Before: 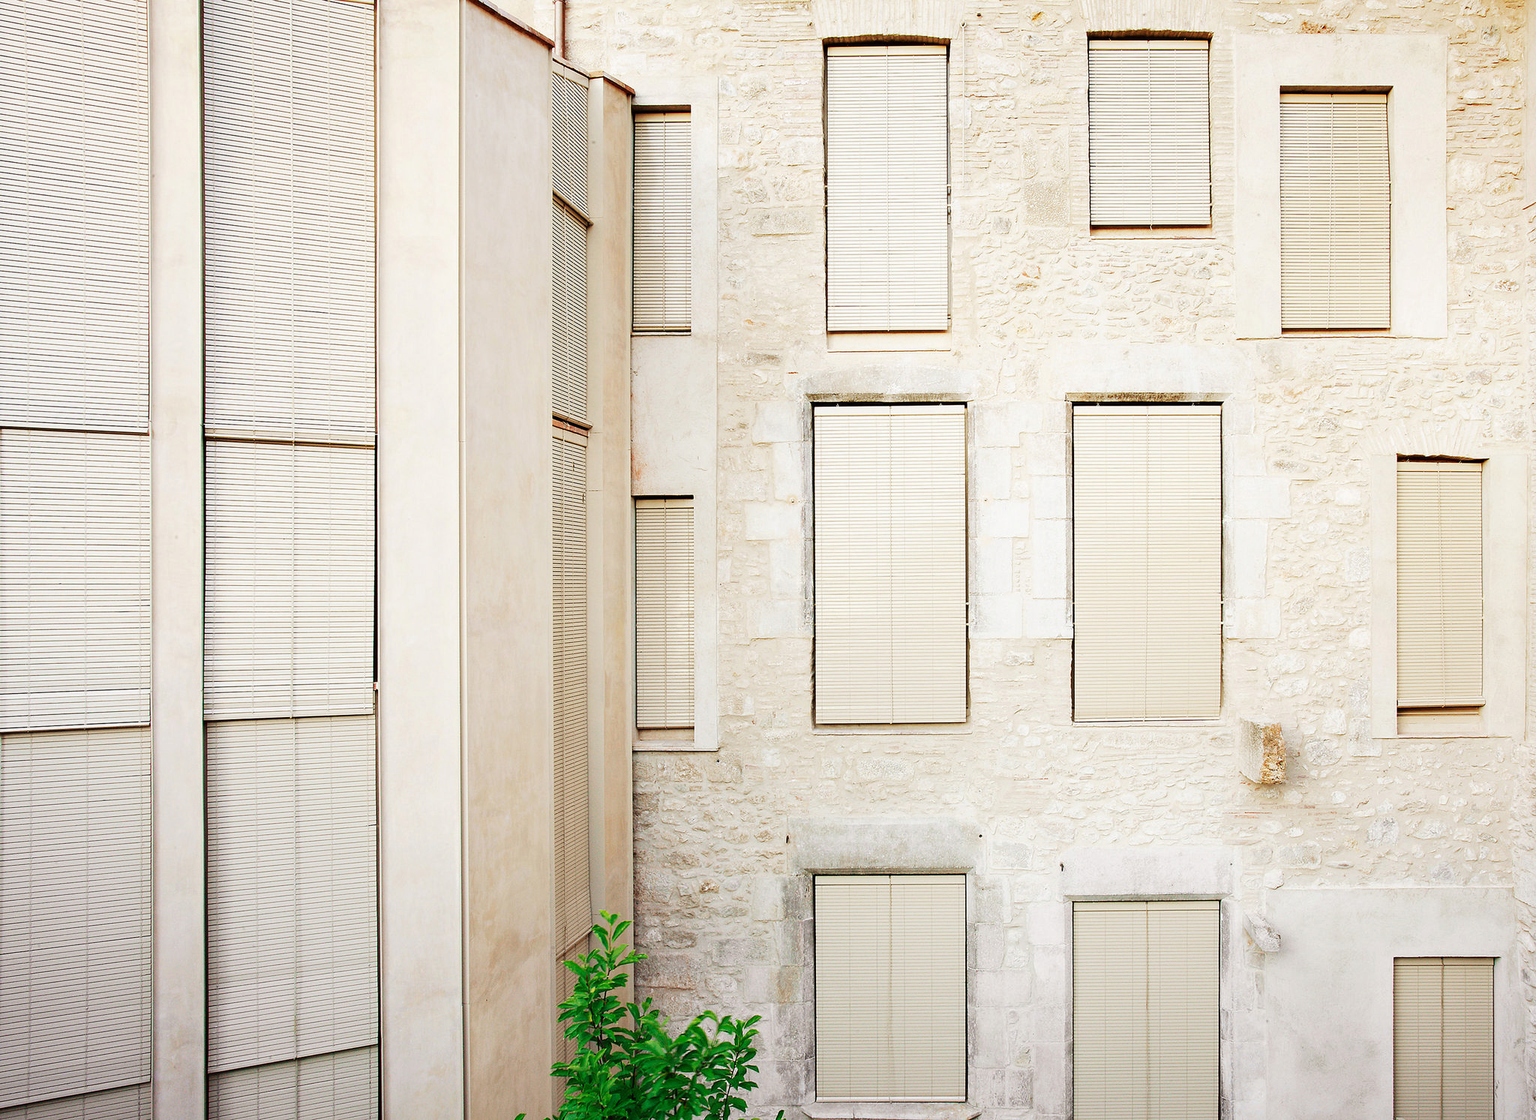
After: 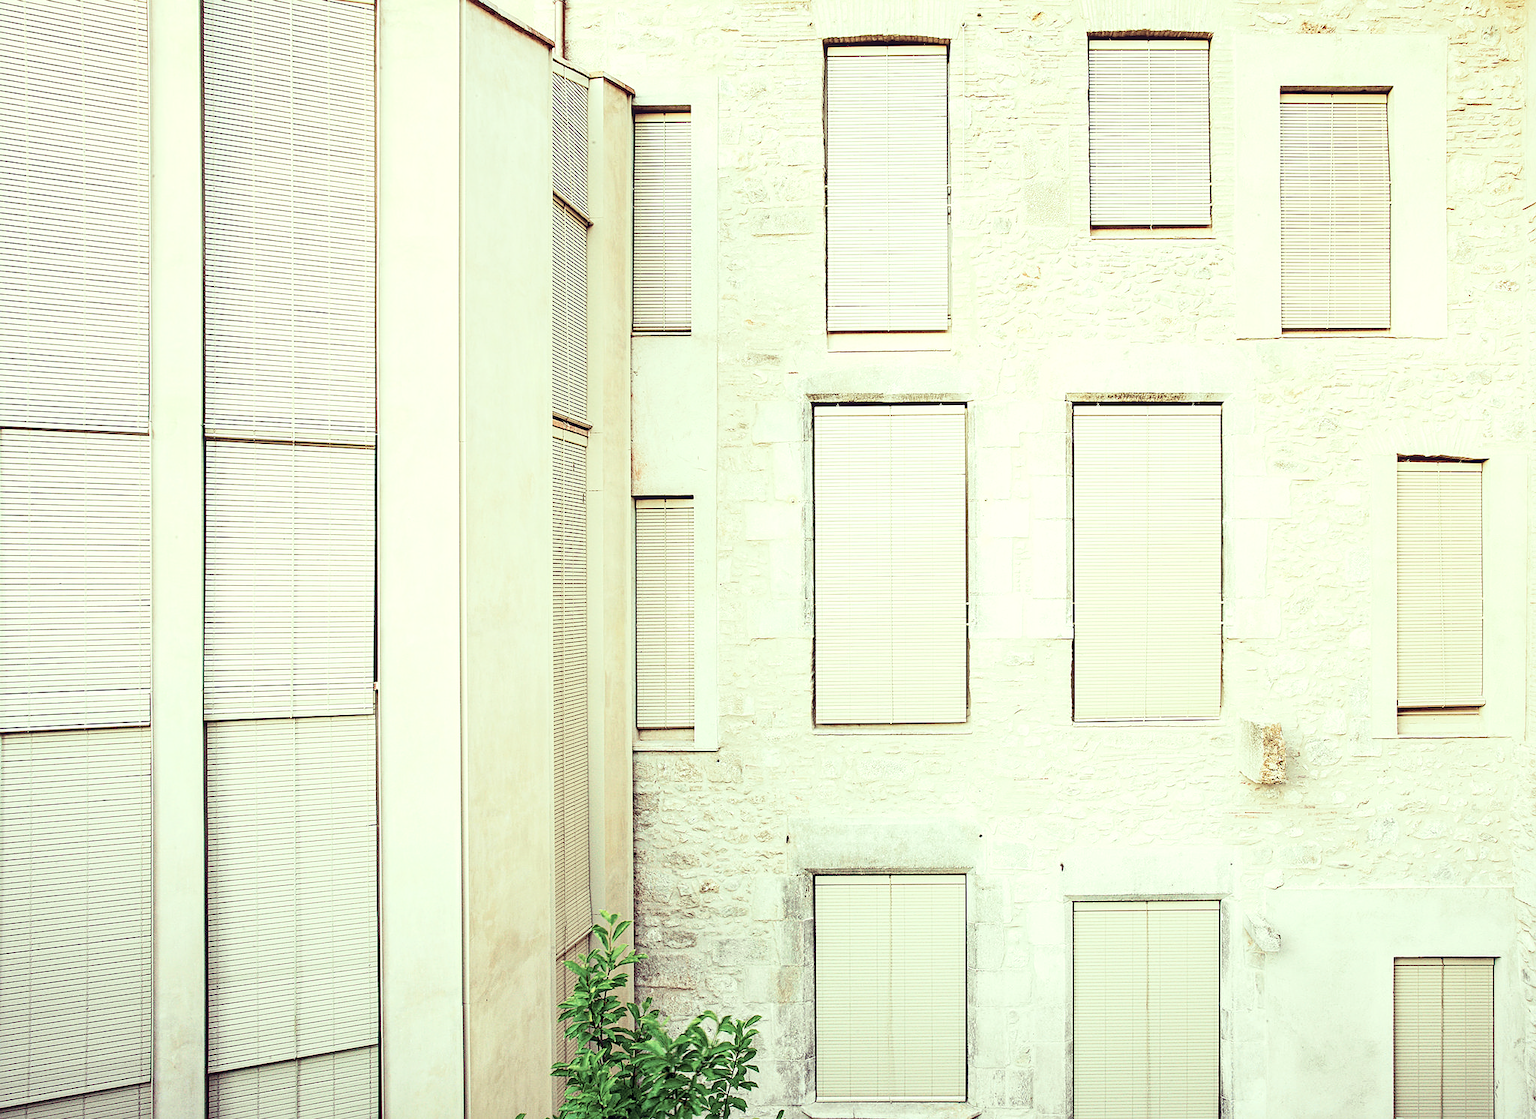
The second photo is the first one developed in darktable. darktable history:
velvia: on, module defaults
exposure: black level correction 0.005, exposure 0.276 EV, compensate highlight preservation false
sharpen: radius 2.483, amount 0.326
color correction: highlights a* -20.69, highlights b* 20.68, shadows a* 19.77, shadows b* -20.2, saturation 0.459
contrast brightness saturation: contrast 0.204, brightness 0.17, saturation 0.228
local contrast: on, module defaults
